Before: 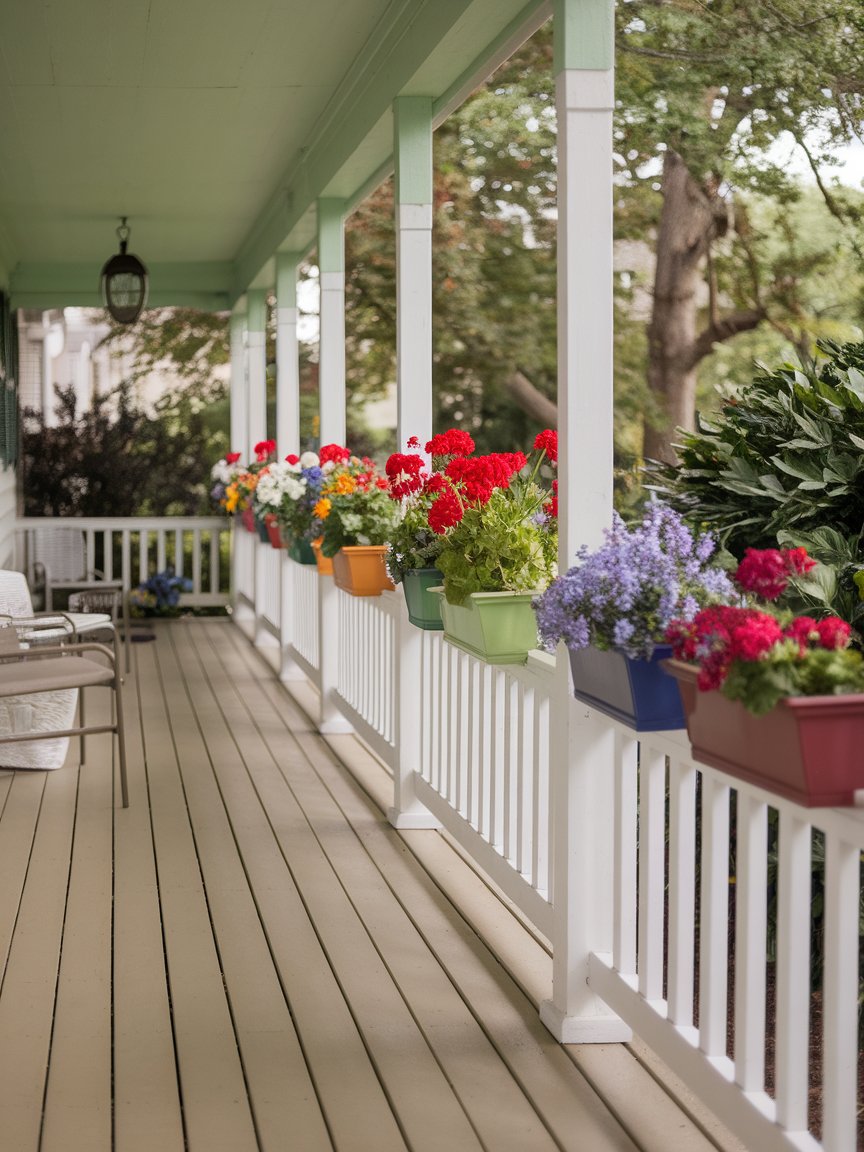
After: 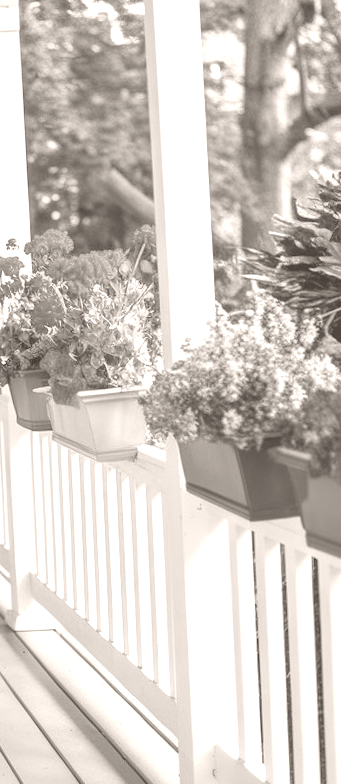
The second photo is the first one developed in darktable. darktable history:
crop: left 45.721%, top 13.393%, right 14.118%, bottom 10.01%
colorize: hue 34.49°, saturation 35.33%, source mix 100%, lightness 55%, version 1
color balance rgb: shadows lift › chroma 1%, shadows lift › hue 113°, highlights gain › chroma 0.2%, highlights gain › hue 333°, perceptual saturation grading › global saturation 20%, perceptual saturation grading › highlights -50%, perceptual saturation grading › shadows 25%, contrast -10%
local contrast: detail 130%
rotate and perspective: rotation -3°, crop left 0.031, crop right 0.968, crop top 0.07, crop bottom 0.93
contrast brightness saturation: brightness -0.09
